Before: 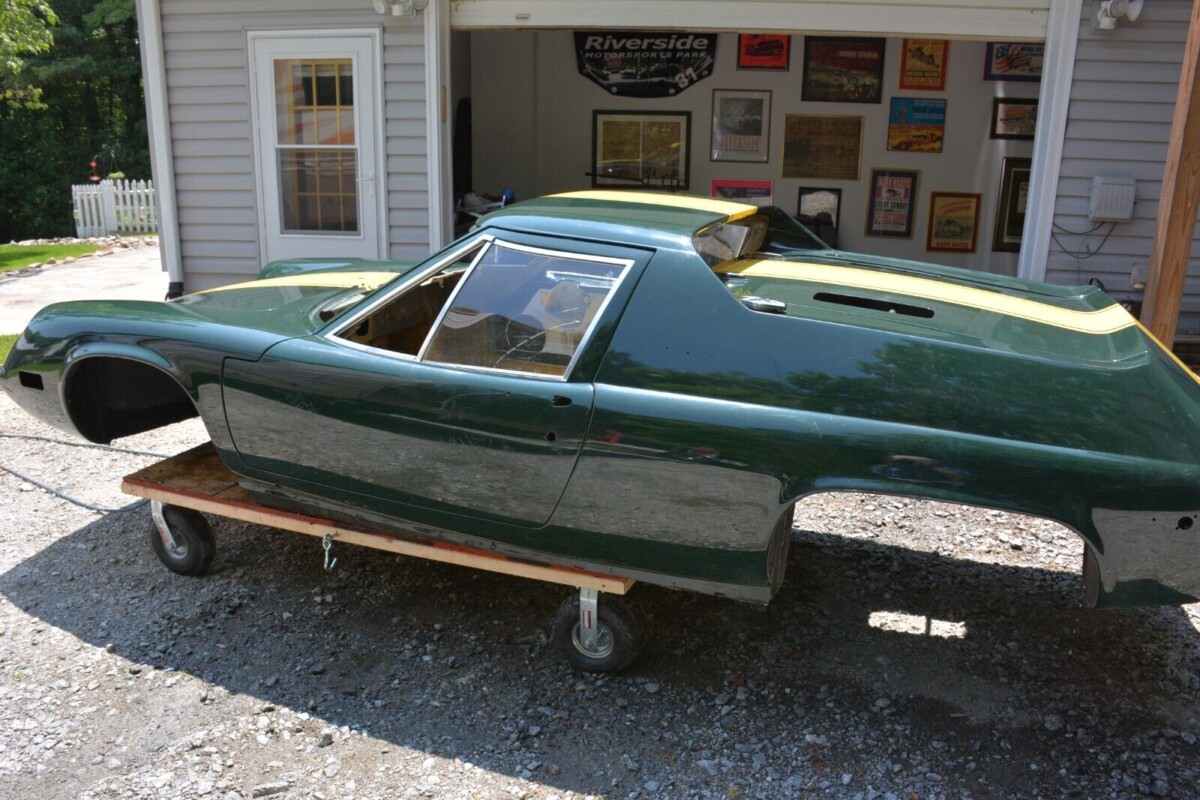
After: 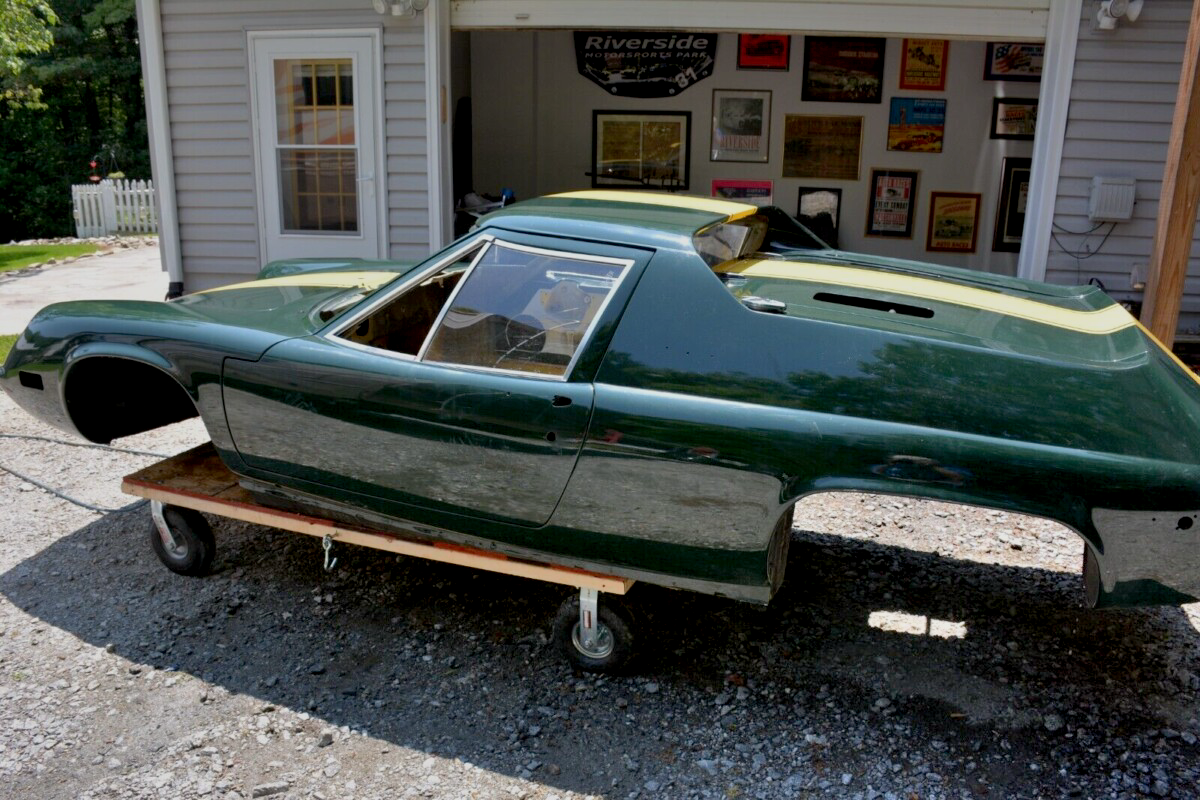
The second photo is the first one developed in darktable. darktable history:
shadows and highlights: low approximation 0.01, soften with gaussian
exposure: black level correction 0.011, exposure -0.478 EV, compensate exposure bias true, compensate highlight preservation false
